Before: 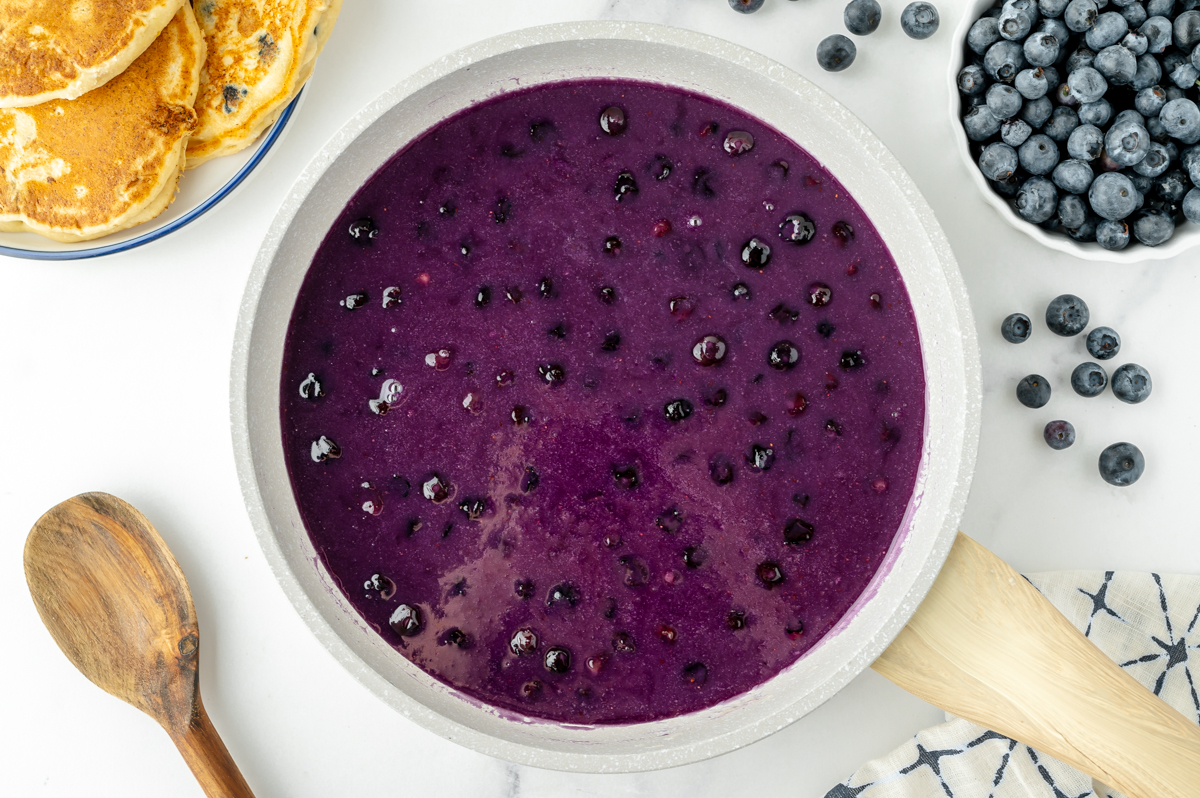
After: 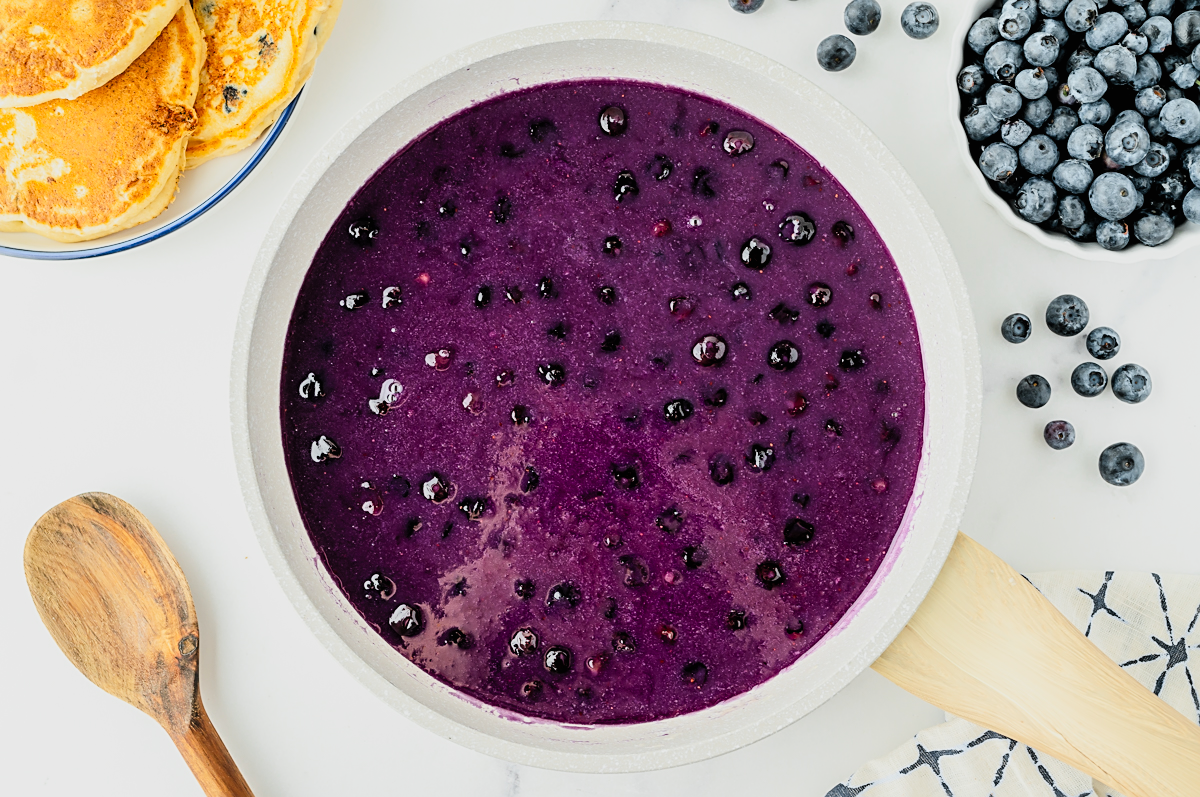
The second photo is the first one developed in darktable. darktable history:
sharpen: amount 0.473
crop: bottom 0.059%
filmic rgb: black relative exposure -7.65 EV, white relative exposure 4.56 EV, hardness 3.61, preserve chrominance max RGB
contrast brightness saturation: contrast 0.202, brightness 0.168, saturation 0.223
